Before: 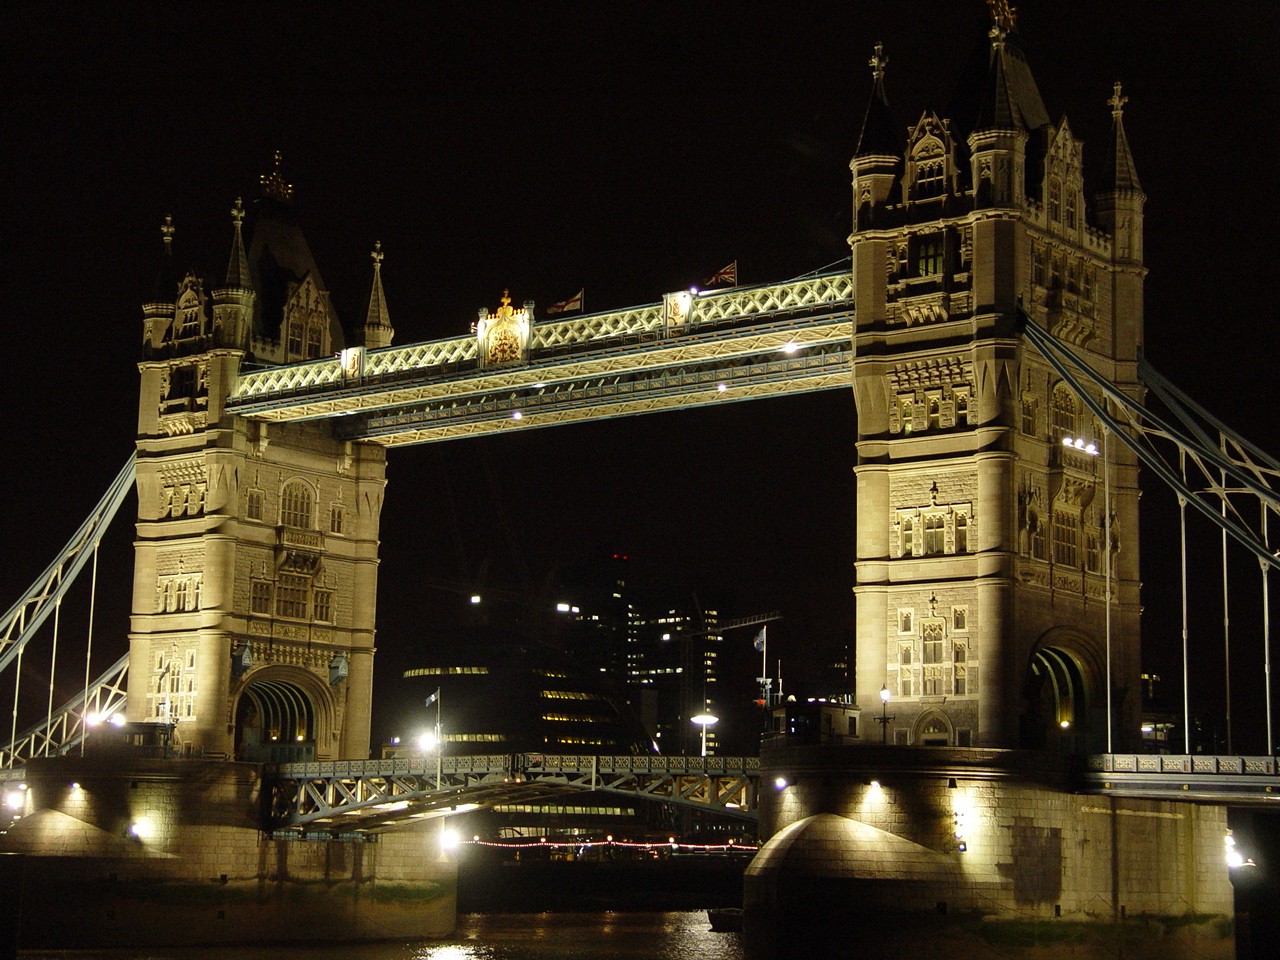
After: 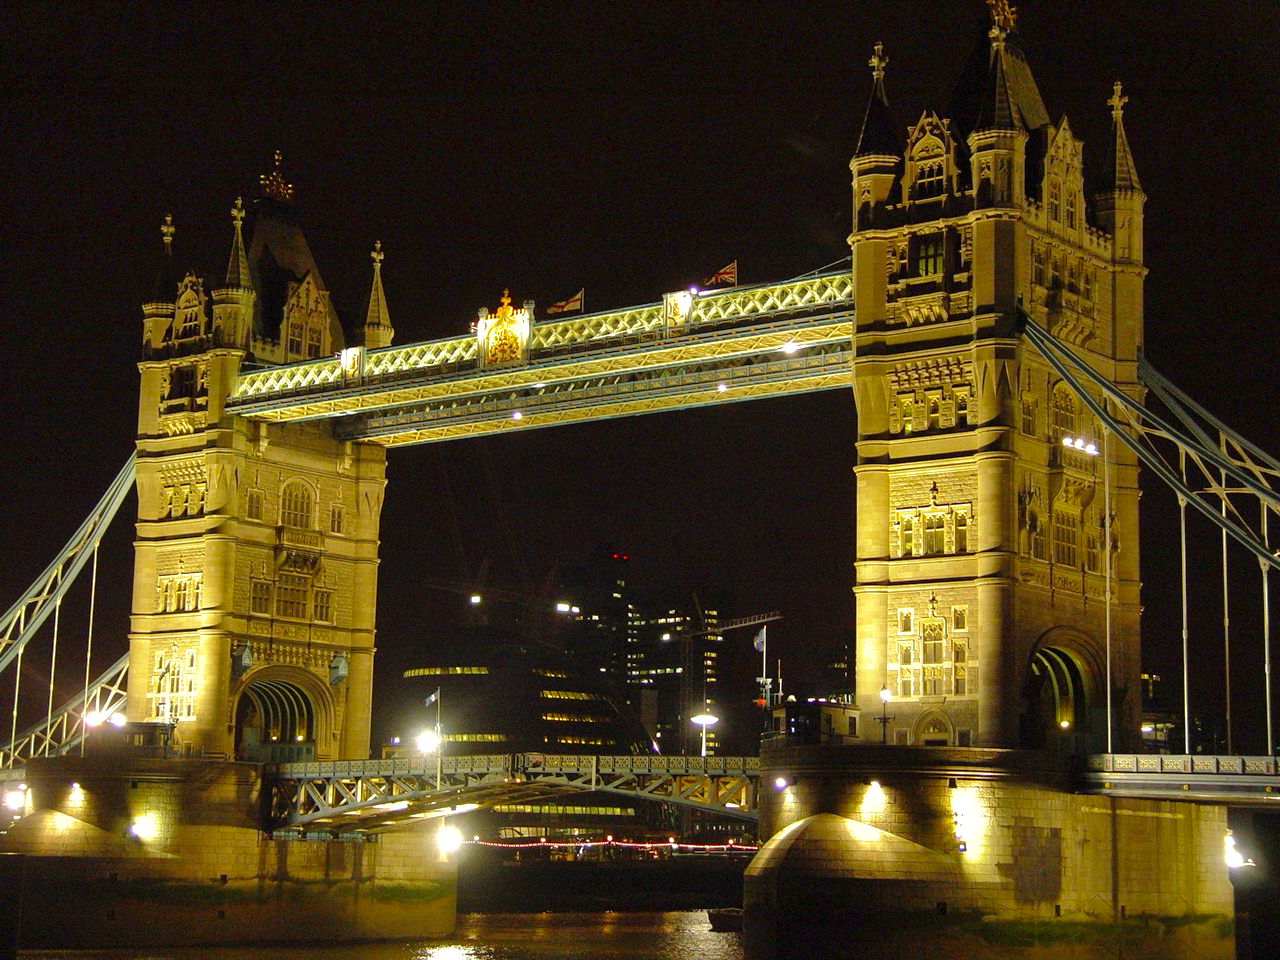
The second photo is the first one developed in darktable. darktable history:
shadows and highlights: on, module defaults
color balance rgb: perceptual saturation grading › global saturation 29.515%, perceptual brilliance grading › global brilliance 10.133%, perceptual brilliance grading › shadows 15.031%
